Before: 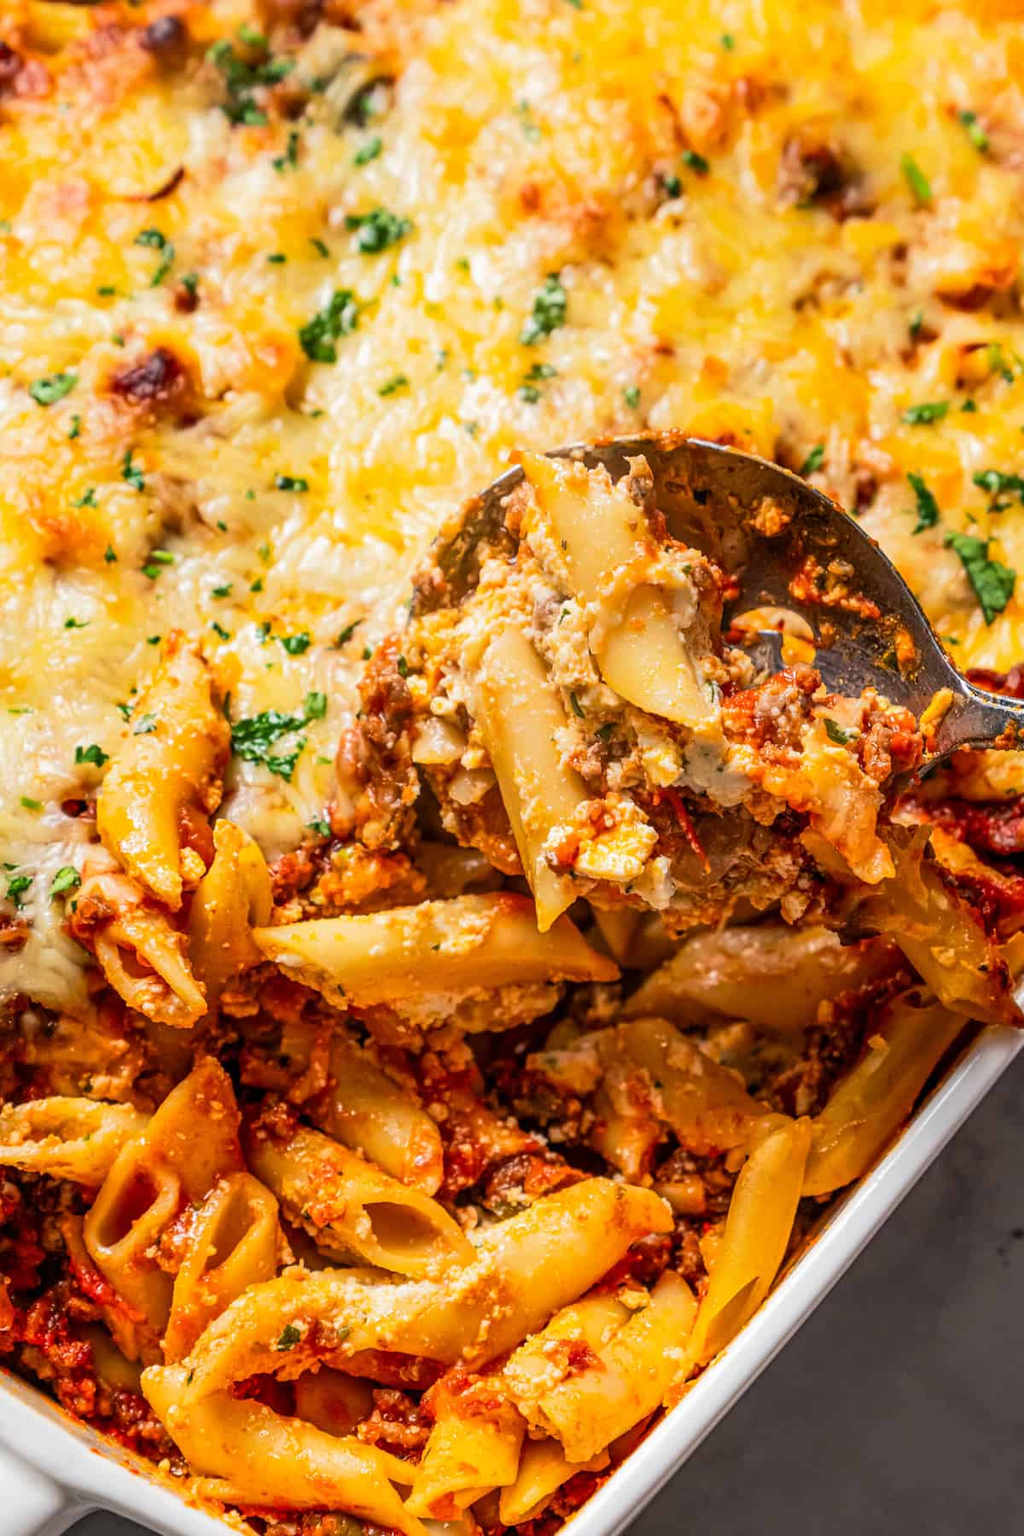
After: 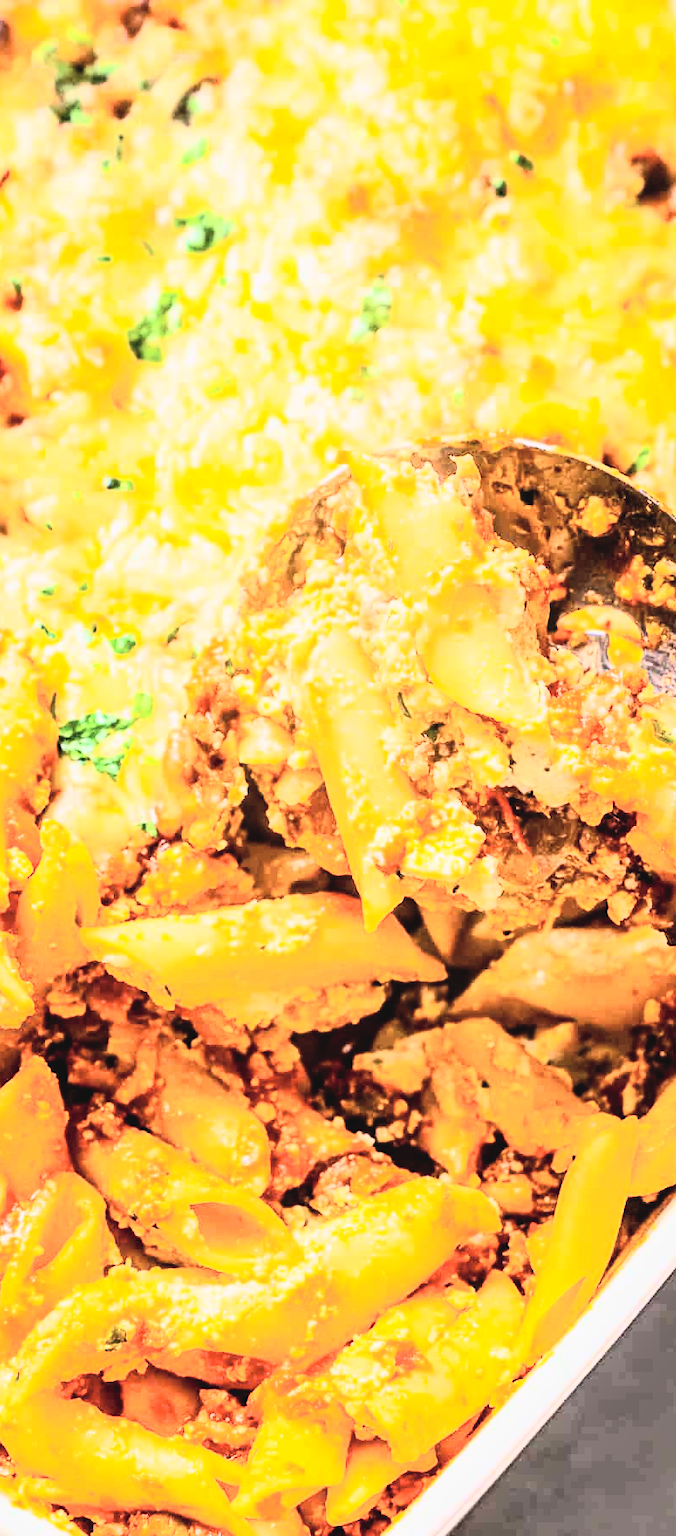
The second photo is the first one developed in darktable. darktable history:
tone curve: curves: ch0 [(0, 0.052) (0.207, 0.35) (0.392, 0.592) (0.54, 0.803) (0.725, 0.922) (0.99, 0.974)], color space Lab, independent channels, preserve colors none
tone equalizer: -8 EV -0.78 EV, -7 EV -0.724 EV, -6 EV -0.612 EV, -5 EV -0.391 EV, -3 EV 0.37 EV, -2 EV 0.6 EV, -1 EV 0.691 EV, +0 EV 0.778 EV
crop: left 16.986%, right 16.882%
exposure: black level correction 0.001, exposure -0.198 EV, compensate highlight preservation false
base curve: curves: ch0 [(0, 0) (0.028, 0.03) (0.121, 0.232) (0.46, 0.748) (0.859, 0.968) (1, 1)]
